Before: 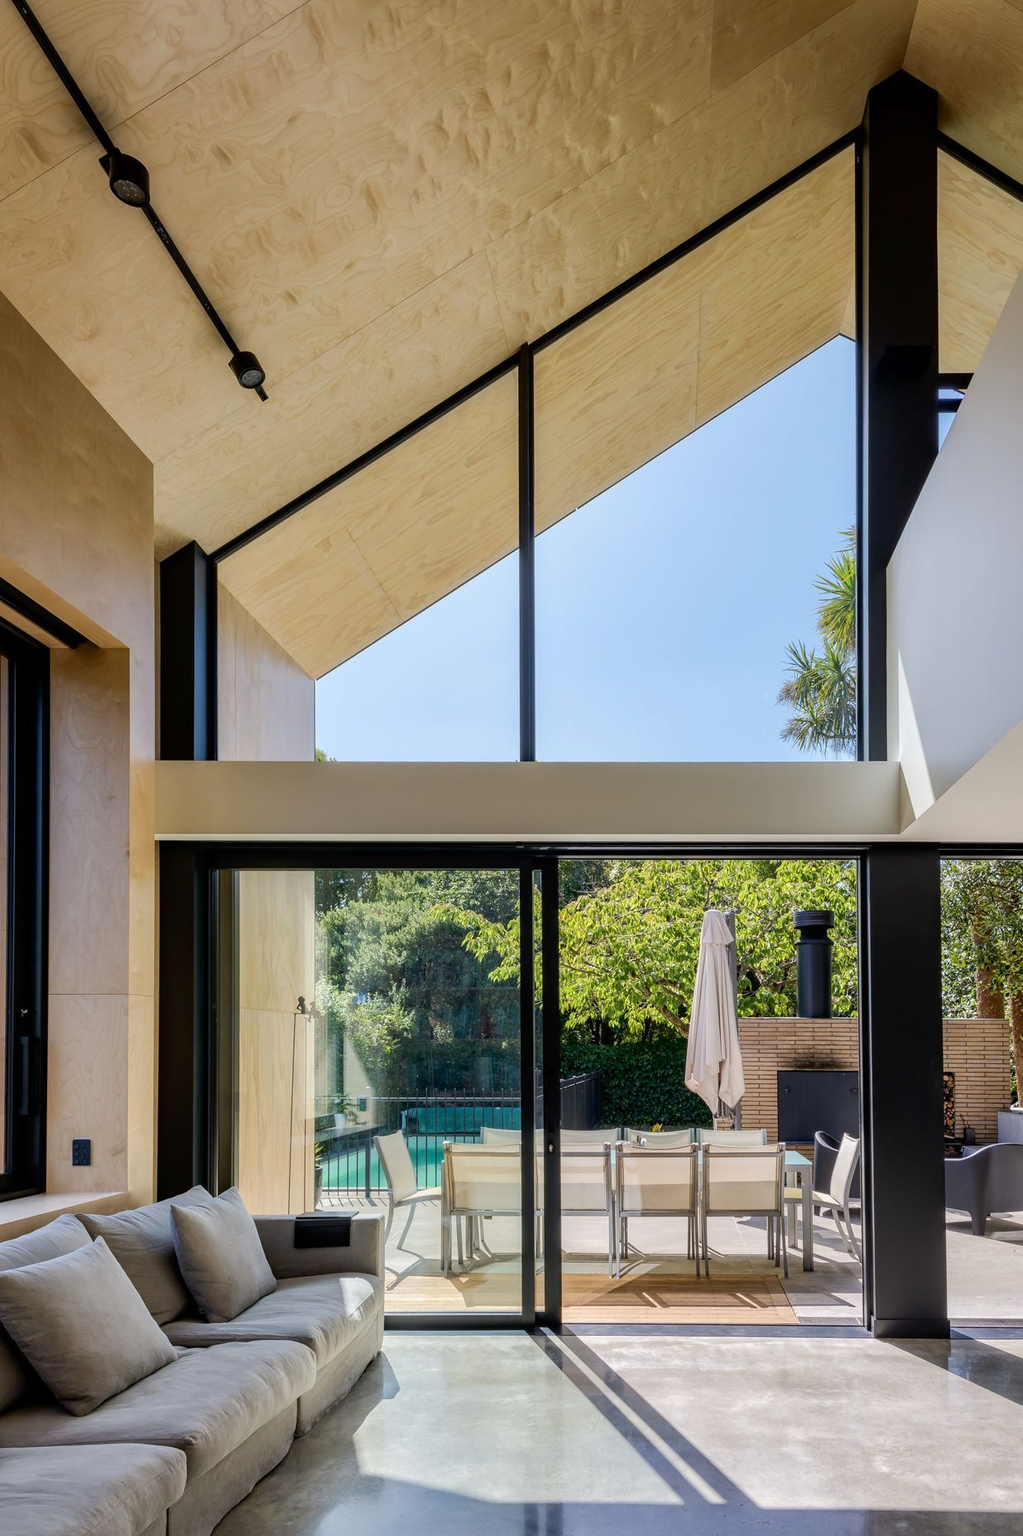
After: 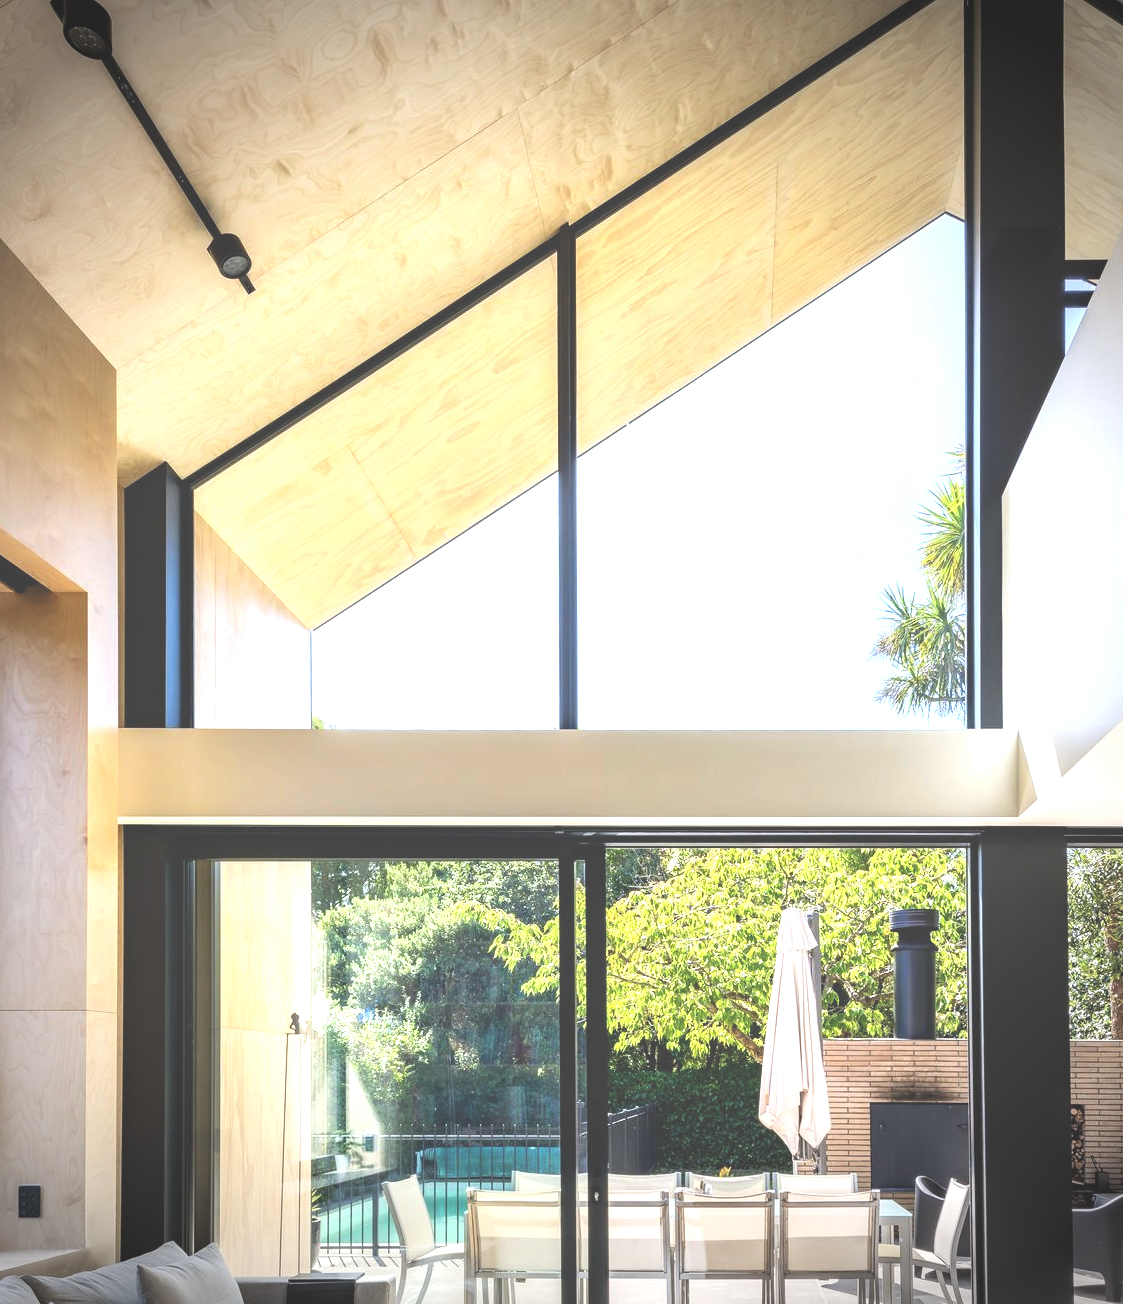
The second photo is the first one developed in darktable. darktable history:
exposure: black level correction -0.023, exposure 1.397 EV, compensate highlight preservation false
crop: left 5.596%, top 10.314%, right 3.534%, bottom 19.395%
vignetting: fall-off start 75%, brightness -0.692, width/height ratio 1.084
